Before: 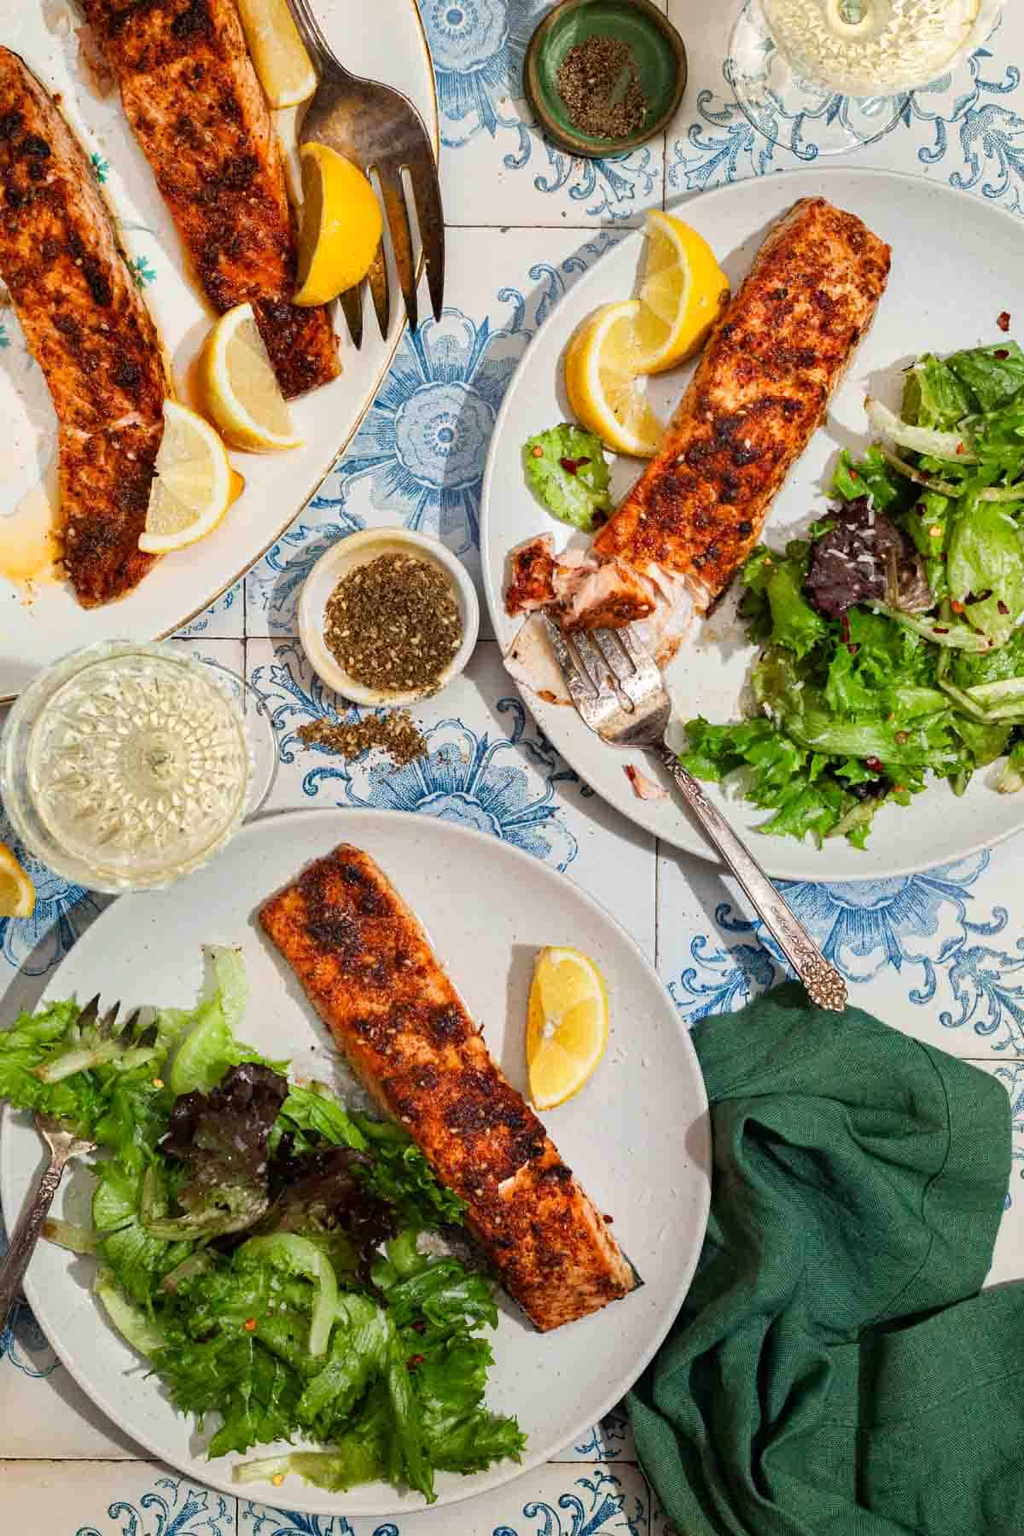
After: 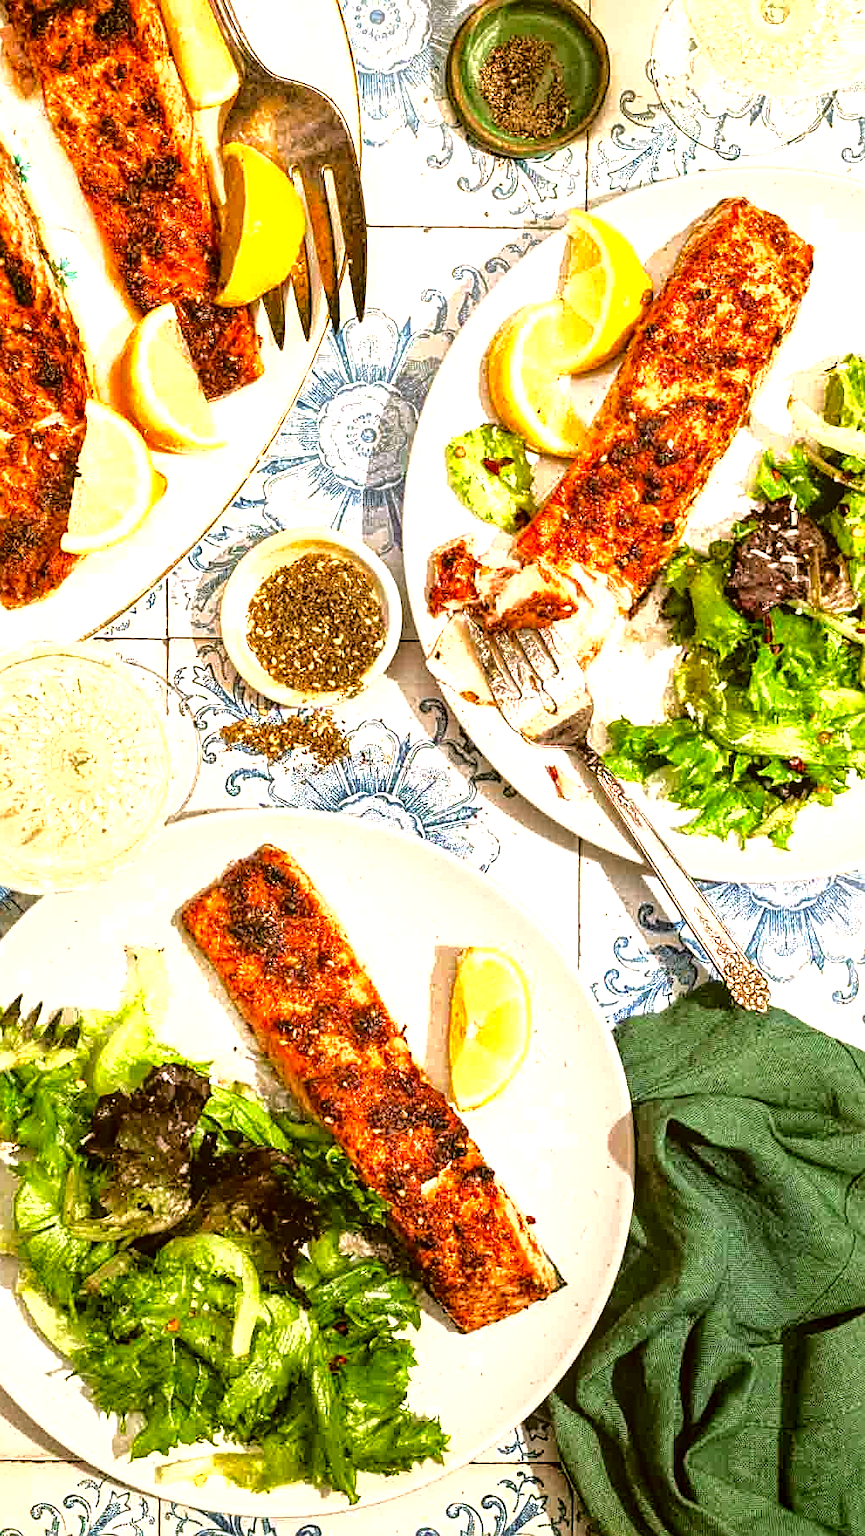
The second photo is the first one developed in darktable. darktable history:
shadows and highlights: shadows -20.21, white point adjustment -2.12, highlights -34.86
crop: left 7.611%, right 7.836%
exposure: black level correction 0, exposure 0.683 EV, compensate highlight preservation false
tone equalizer: -8 EV -0.764 EV, -7 EV -0.685 EV, -6 EV -0.582 EV, -5 EV -0.384 EV, -3 EV 0.371 EV, -2 EV 0.6 EV, -1 EV 0.686 EV, +0 EV 0.763 EV, mask exposure compensation -0.505 EV
sharpen: on, module defaults
local contrast: on, module defaults
color correction: highlights a* 8.76, highlights b* 15.07, shadows a* -0.584, shadows b* 25.75
